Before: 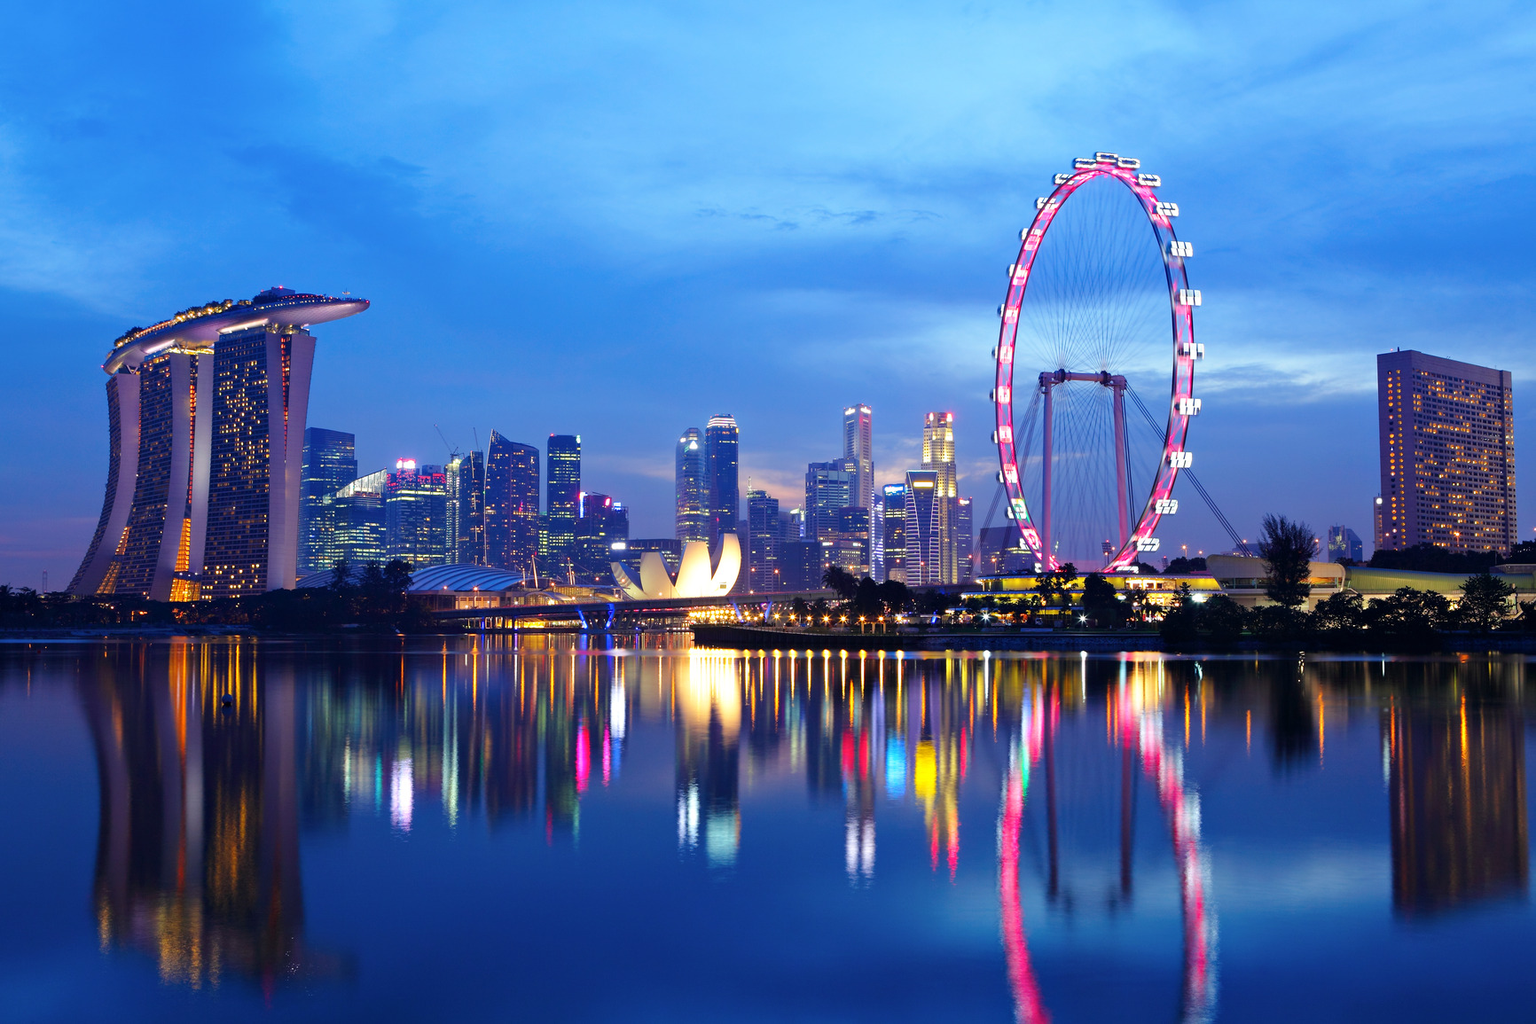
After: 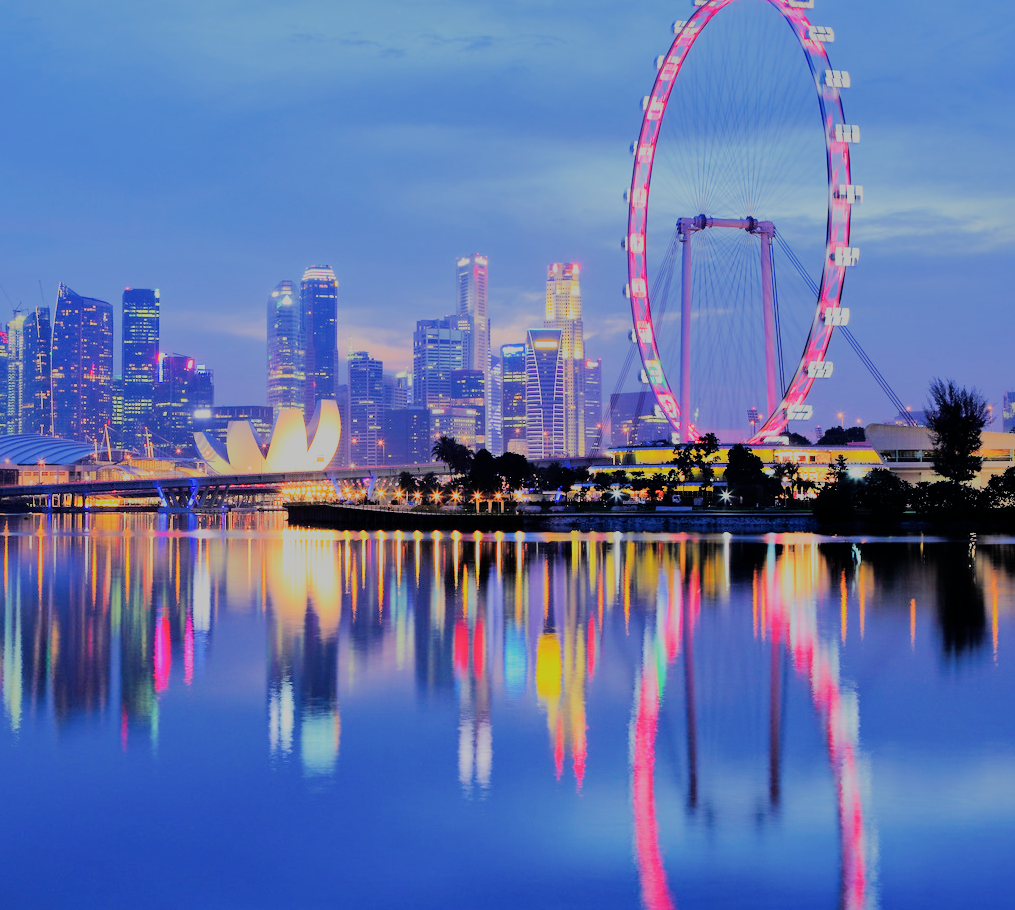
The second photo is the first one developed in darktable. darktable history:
shadows and highlights: shadows 39.93, highlights -59.69
tone equalizer: -7 EV 0.148 EV, -6 EV 0.629 EV, -5 EV 1.18 EV, -4 EV 1.29 EV, -3 EV 1.13 EV, -2 EV 0.6 EV, -1 EV 0.147 EV, edges refinement/feathering 500, mask exposure compensation -1.57 EV, preserve details no
crop and rotate: left 28.682%, top 17.508%, right 12.665%, bottom 3.665%
filmic rgb: middle gray luminance 29.99%, black relative exposure -9.01 EV, white relative exposure 7 EV, target black luminance 0%, hardness 2.91, latitude 2.33%, contrast 0.961, highlights saturation mix 6.14%, shadows ↔ highlights balance 11.89%
